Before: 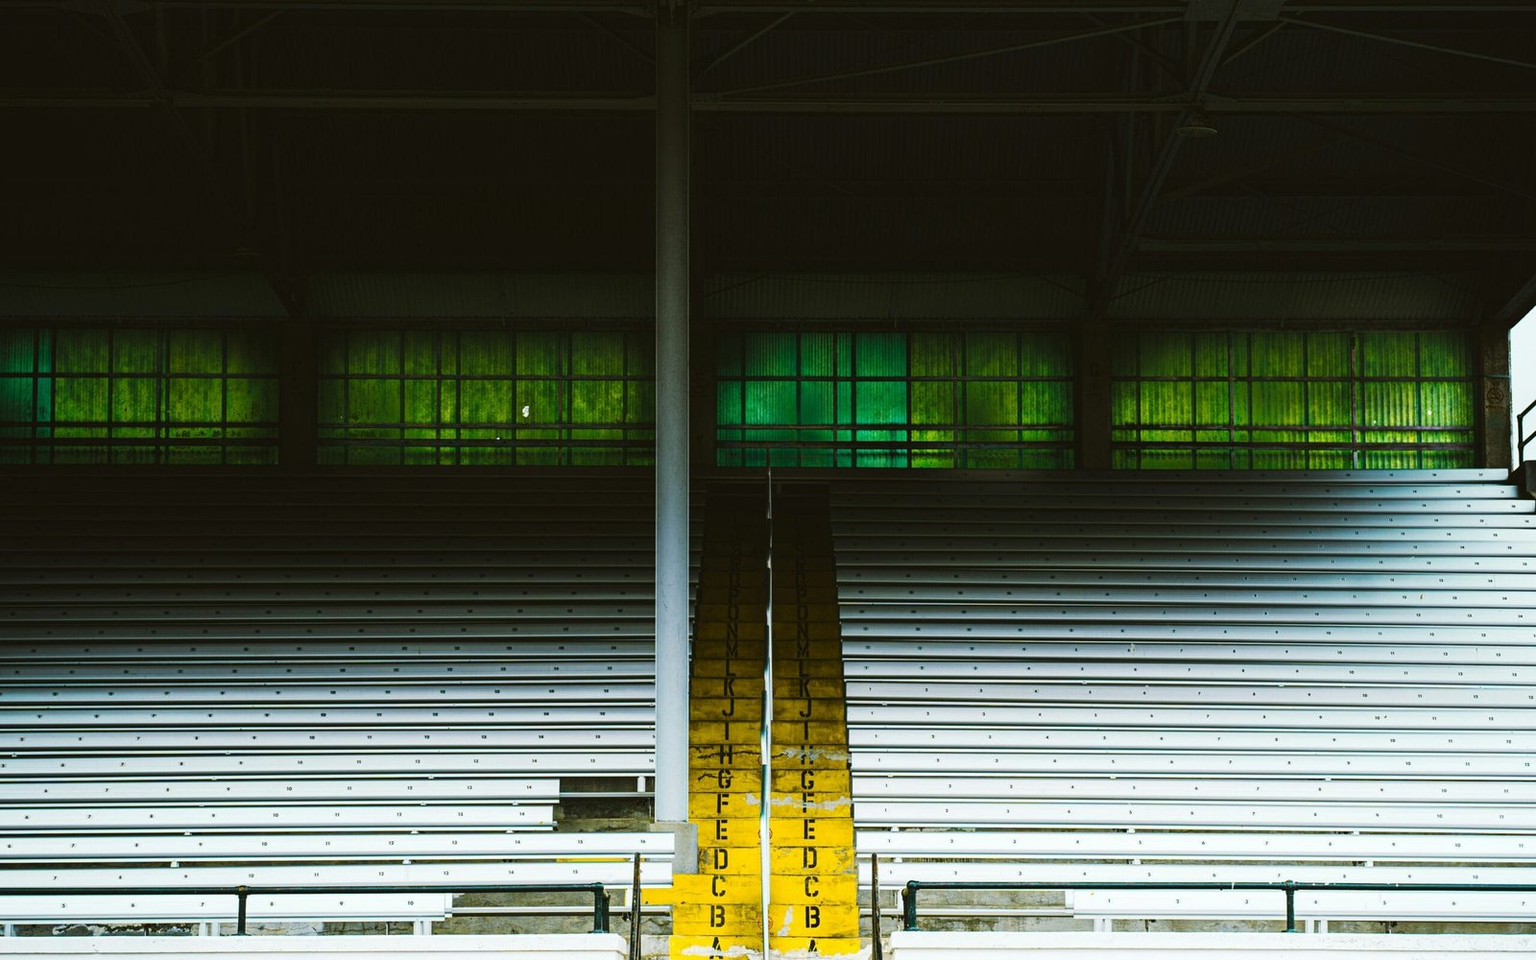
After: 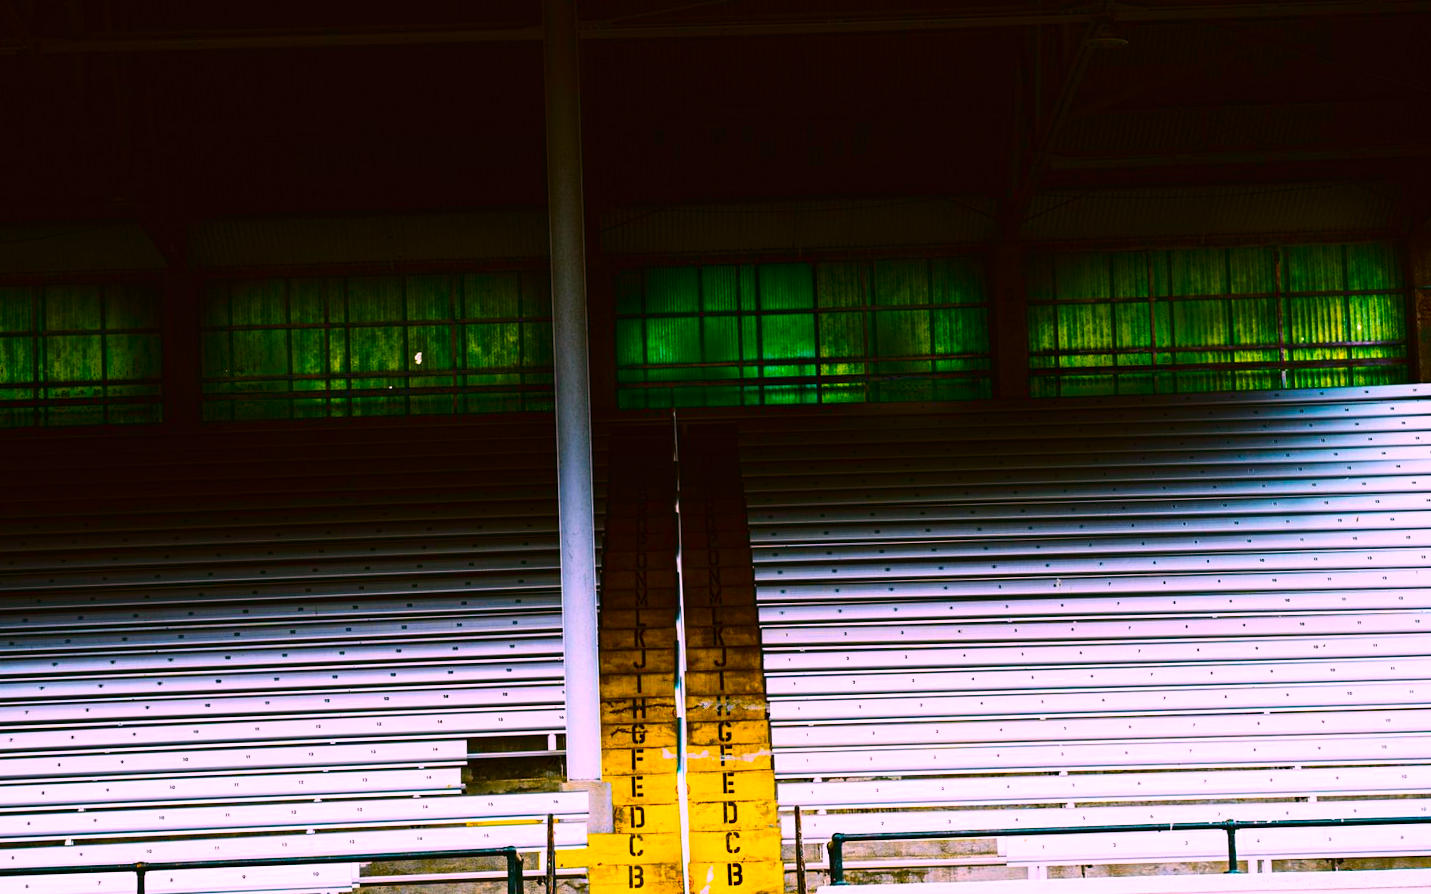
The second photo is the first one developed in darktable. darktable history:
white balance: red 1.188, blue 1.11
contrast brightness saturation: contrast 0.19, brightness -0.11, saturation 0.21
crop and rotate: angle 1.96°, left 5.673%, top 5.673%
color balance rgb: linear chroma grading › global chroma 15%, perceptual saturation grading › global saturation 30%
